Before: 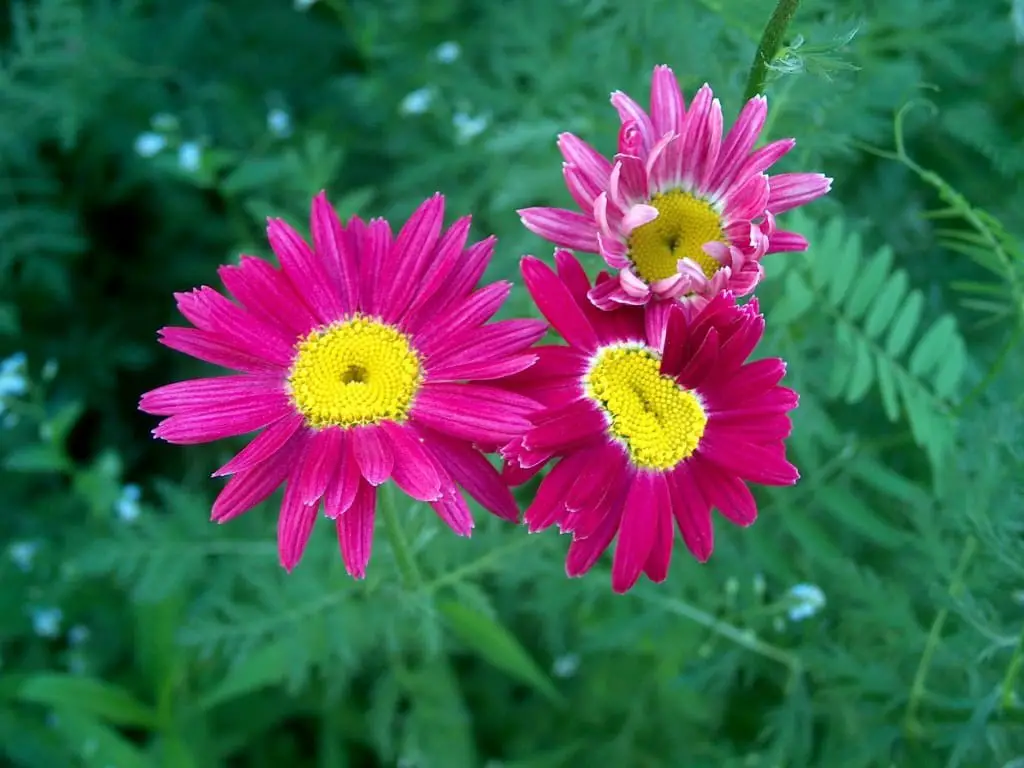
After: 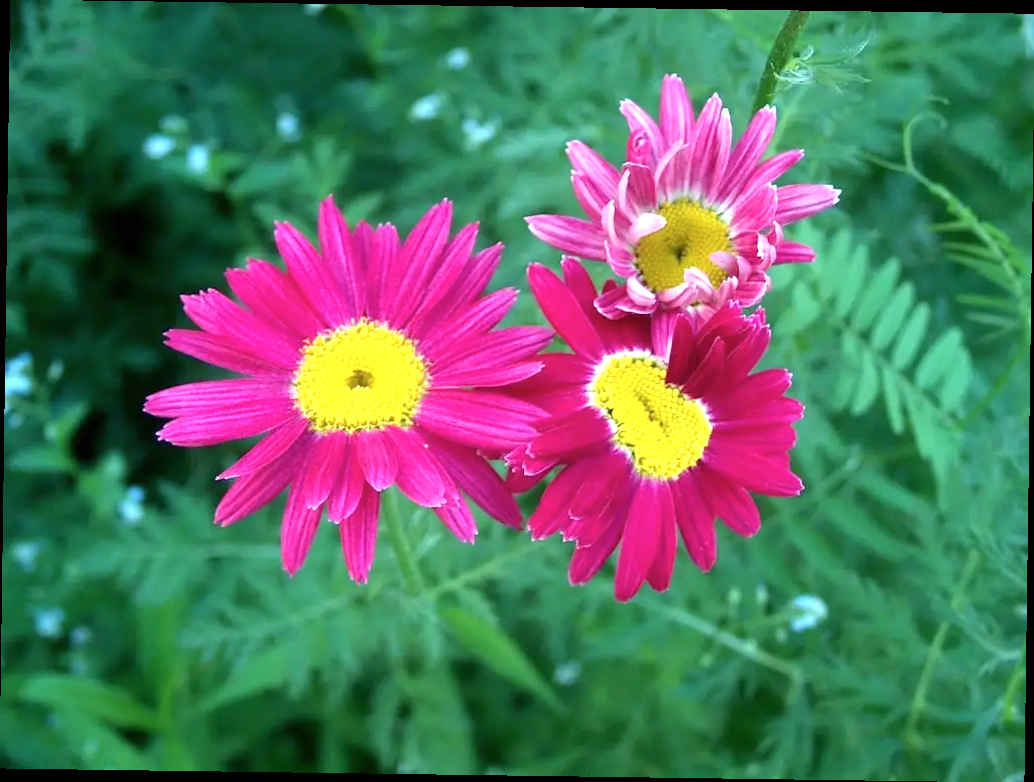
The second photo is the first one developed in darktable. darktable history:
rotate and perspective: rotation 0.8°, automatic cropping off
exposure: black level correction 0, exposure 0.6 EV, compensate highlight preservation false
contrast brightness saturation: saturation -0.05
